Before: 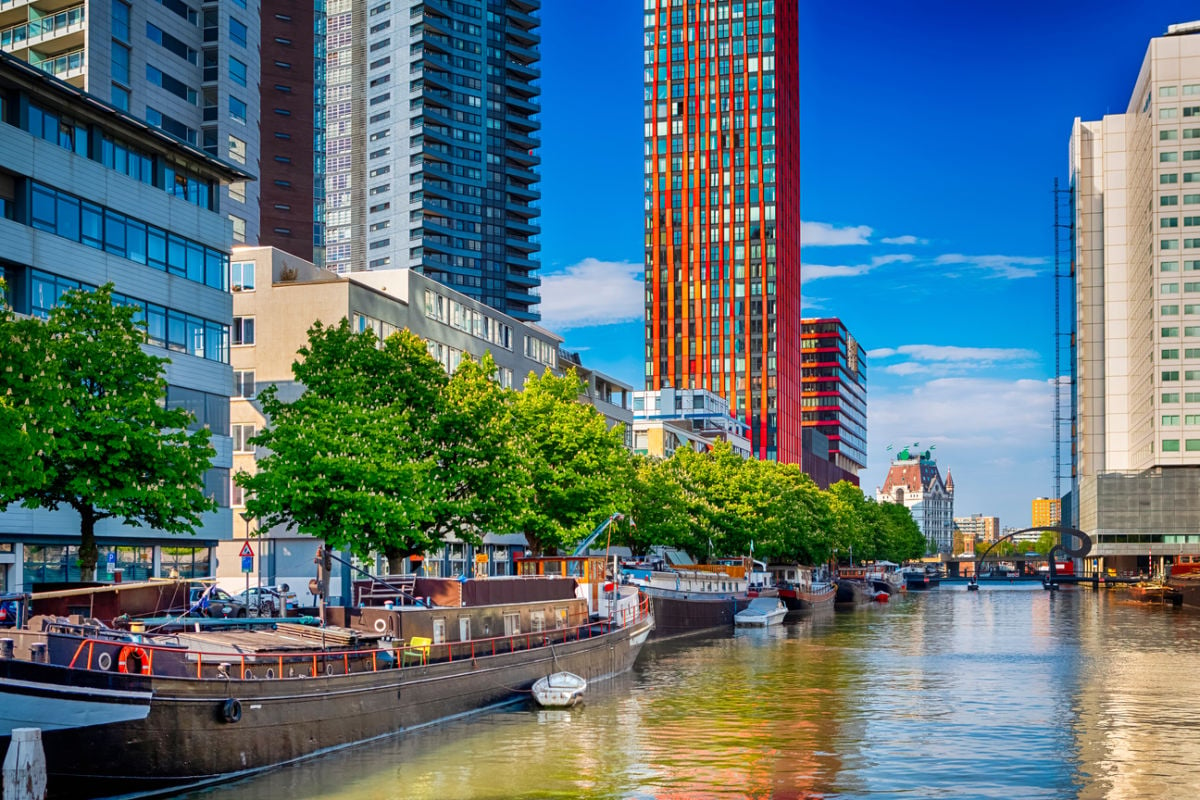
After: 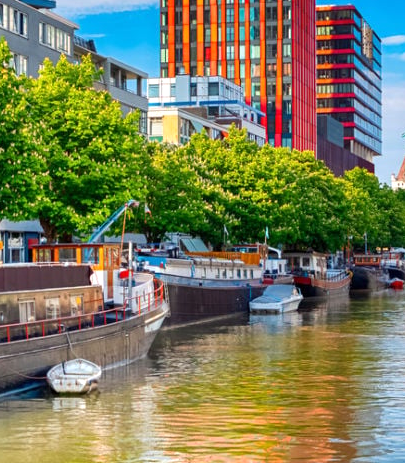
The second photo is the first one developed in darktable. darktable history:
exposure: exposure 0.202 EV, compensate highlight preservation false
crop: left 40.457%, top 39.128%, right 25.746%, bottom 2.943%
